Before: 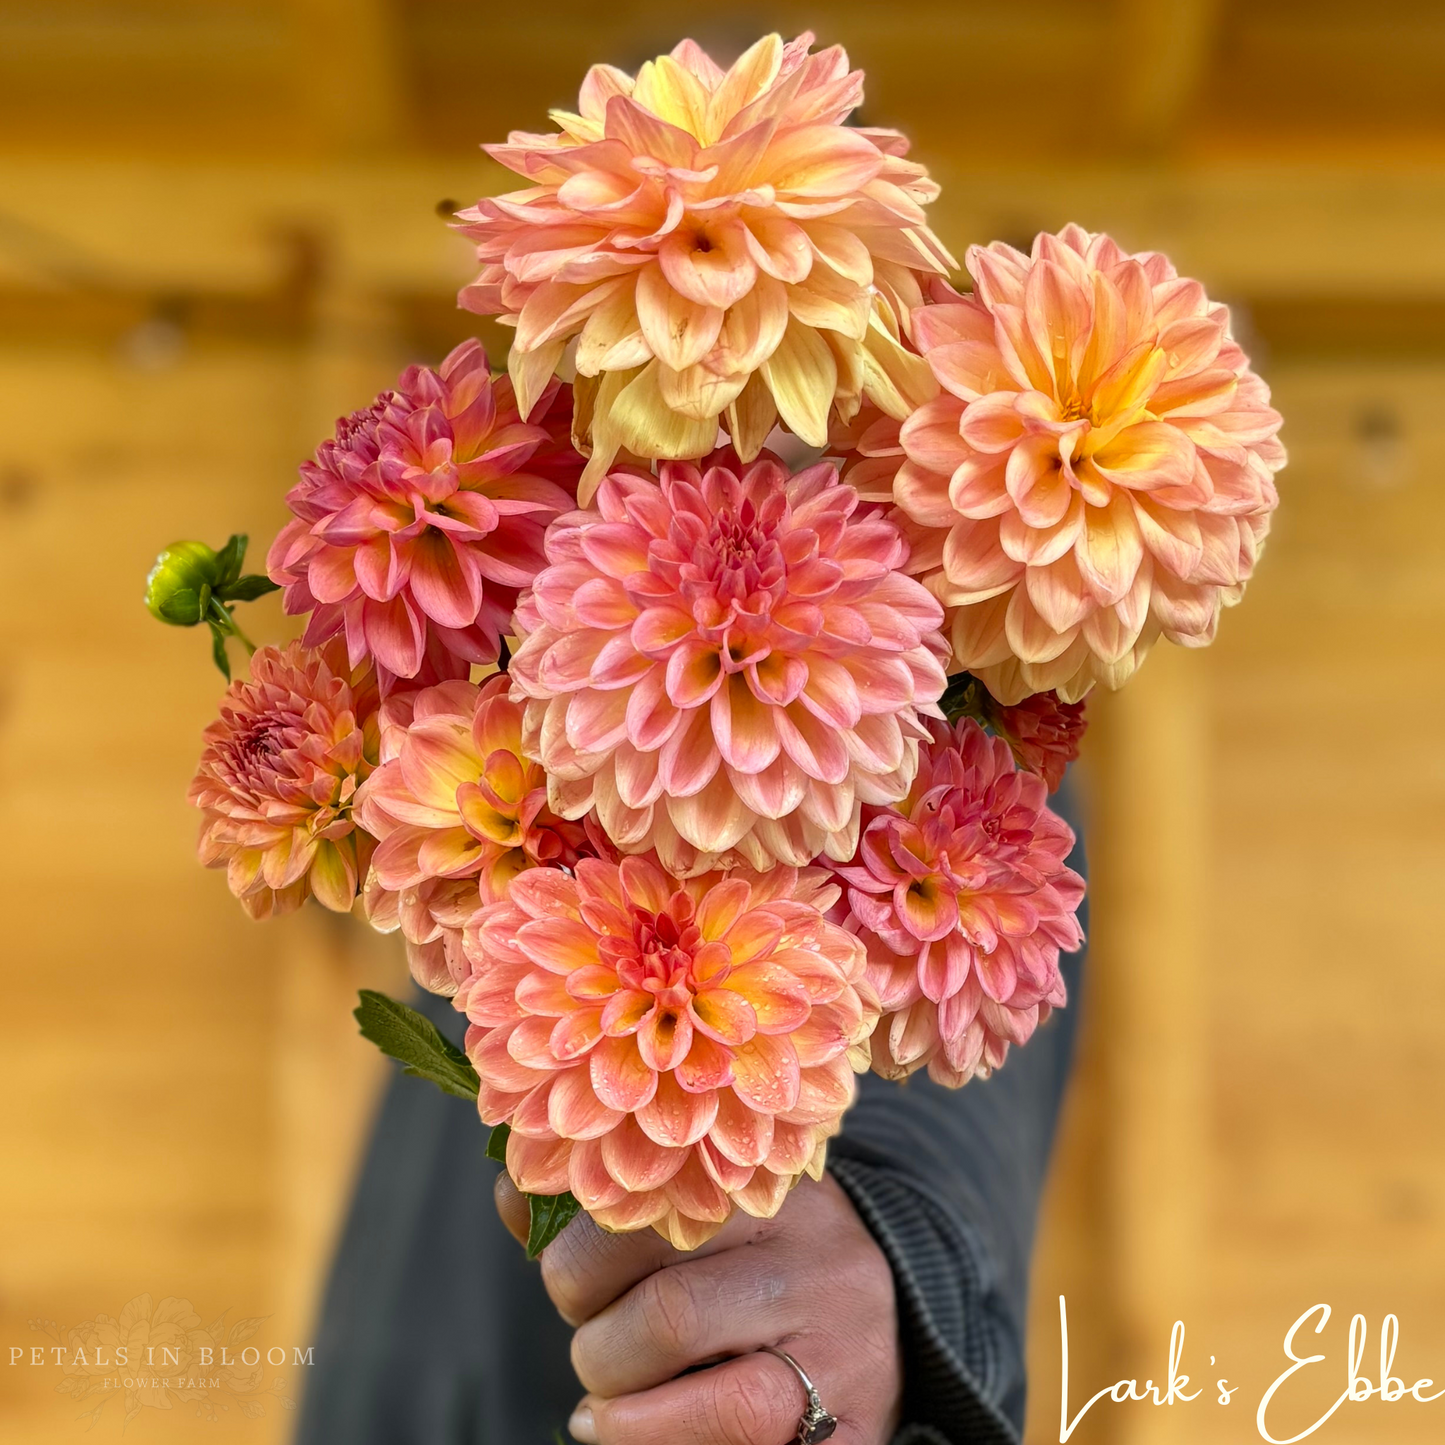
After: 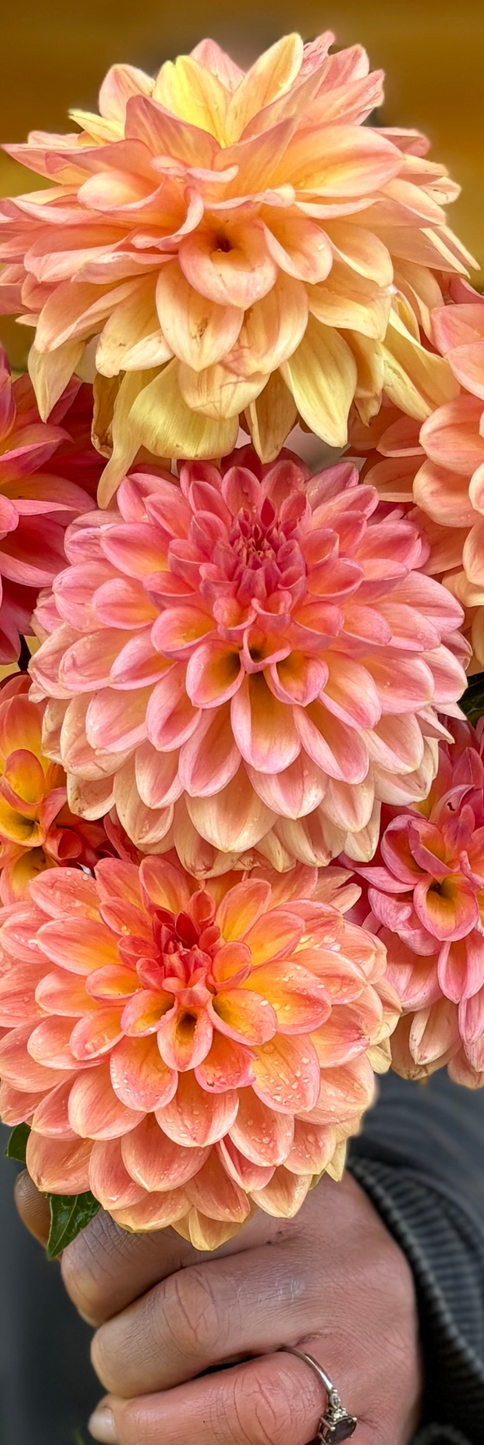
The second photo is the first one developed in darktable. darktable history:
crop: left 33.259%, right 33.218%
